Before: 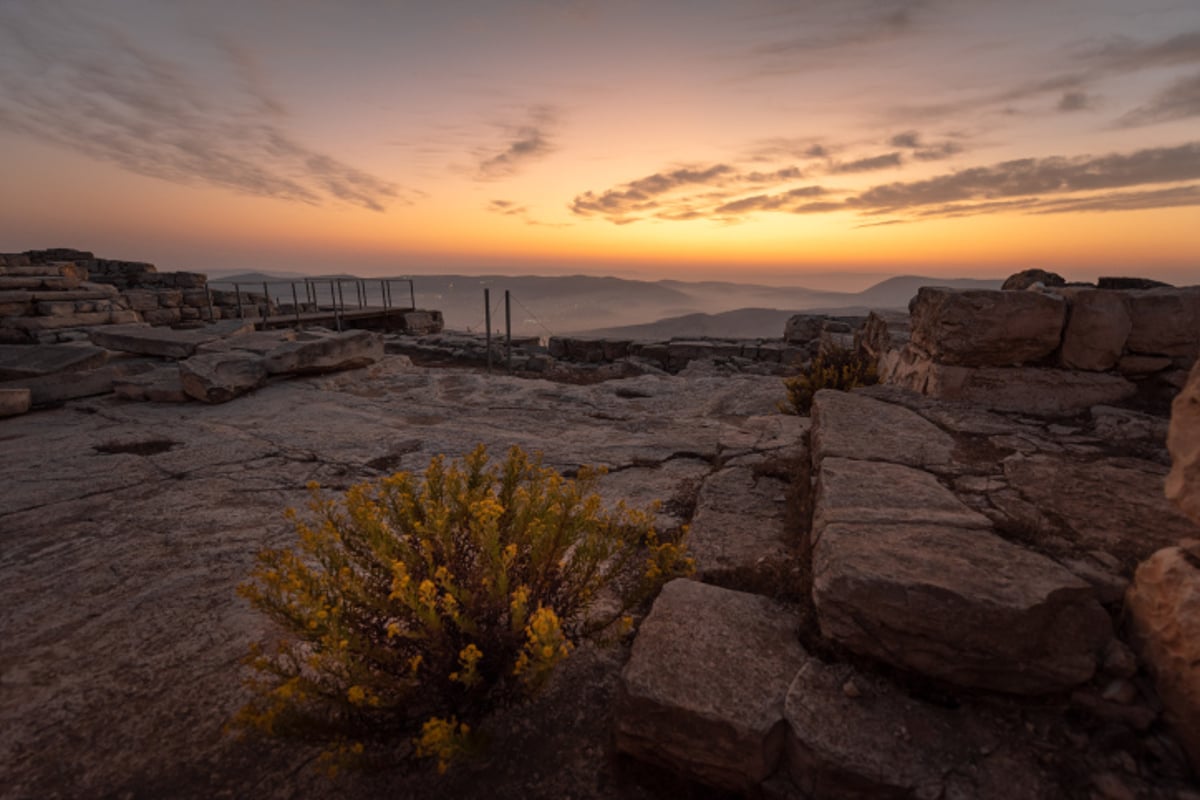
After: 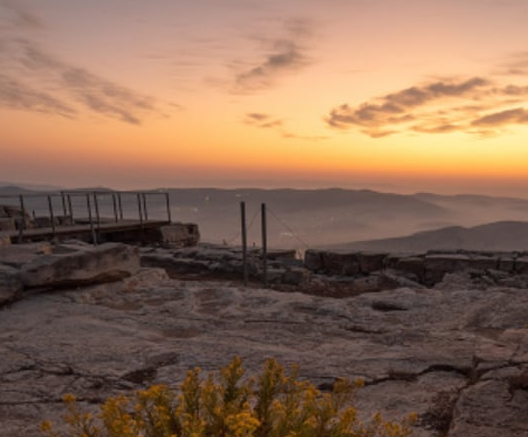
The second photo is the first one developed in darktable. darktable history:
crop: left 20.374%, top 10.88%, right 35.555%, bottom 34.425%
tone equalizer: edges refinement/feathering 500, mask exposure compensation -1.57 EV, preserve details no
